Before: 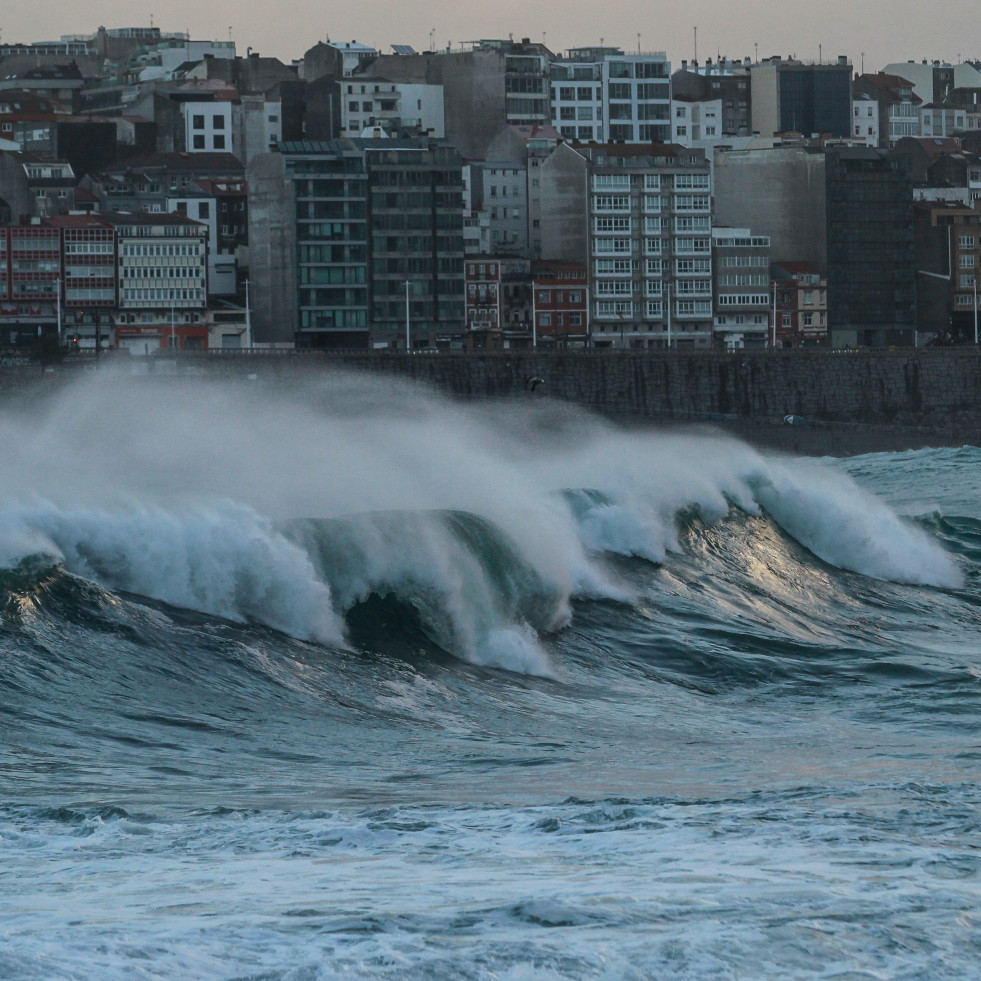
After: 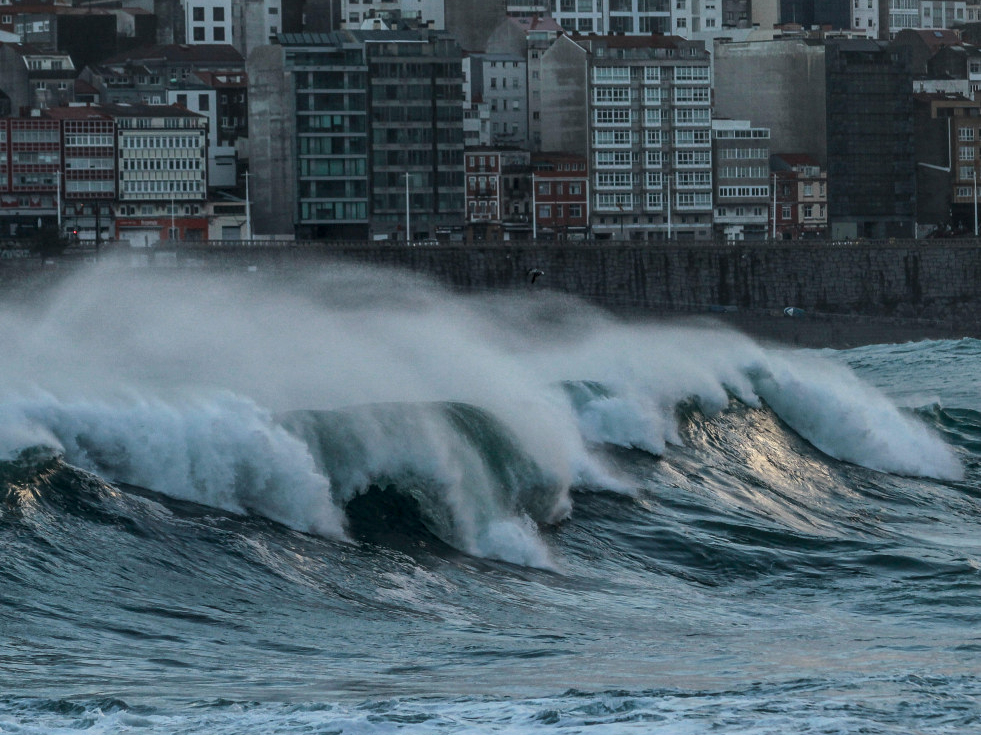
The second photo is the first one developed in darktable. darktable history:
local contrast: detail 130%
crop: top 11.063%, bottom 13.912%
